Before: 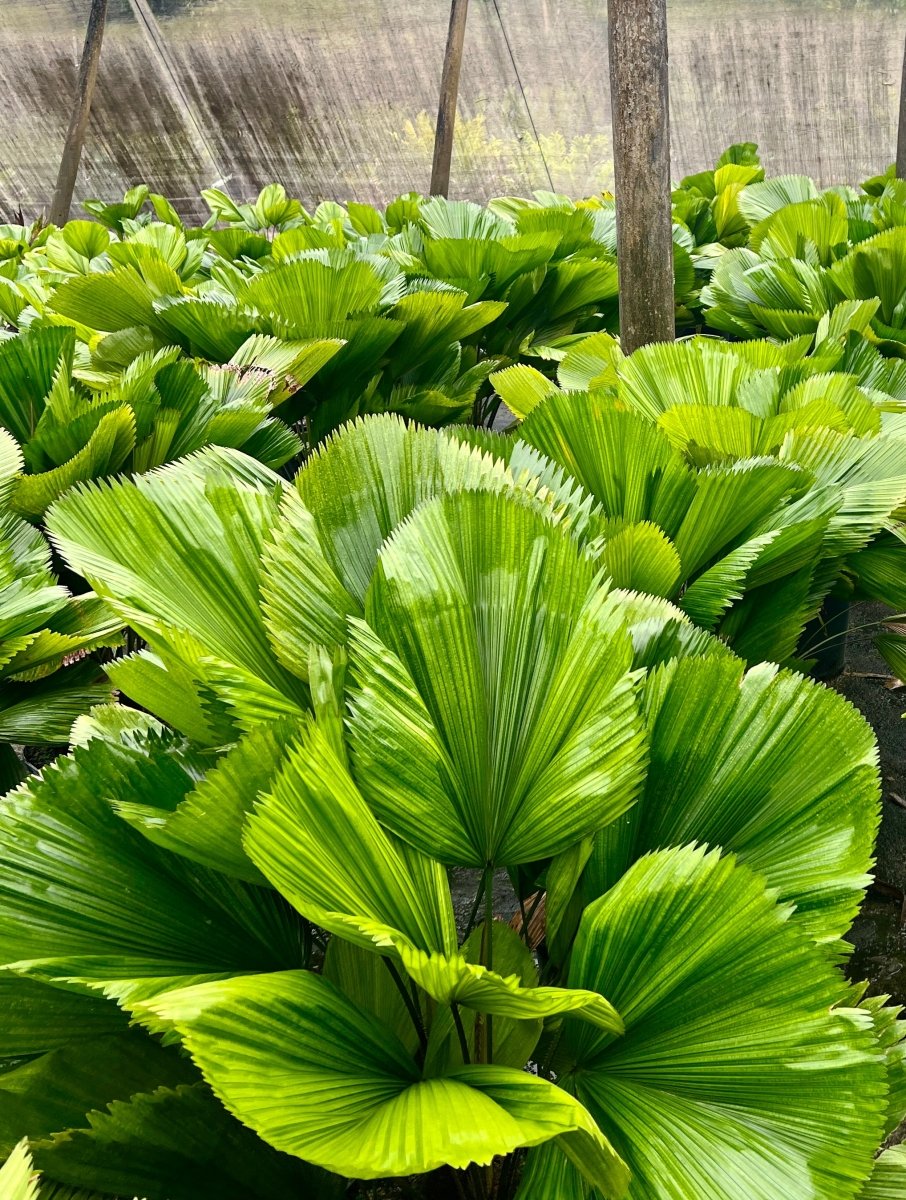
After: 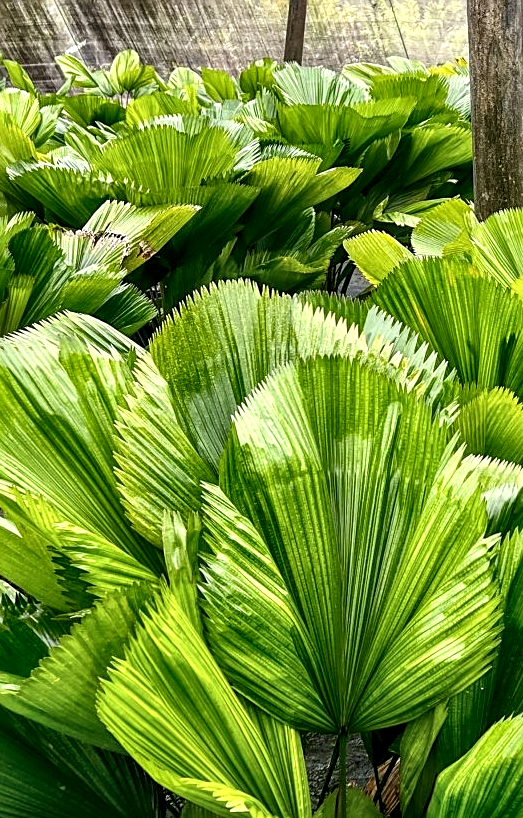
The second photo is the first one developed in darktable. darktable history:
local contrast: detail 142%
shadows and highlights: radius 133.83, soften with gaussian
crop: left 16.202%, top 11.208%, right 26.045%, bottom 20.557%
sharpen: on, module defaults
contrast equalizer: y [[0.579, 0.58, 0.505, 0.5, 0.5, 0.5], [0.5 ×6], [0.5 ×6], [0 ×6], [0 ×6]]
